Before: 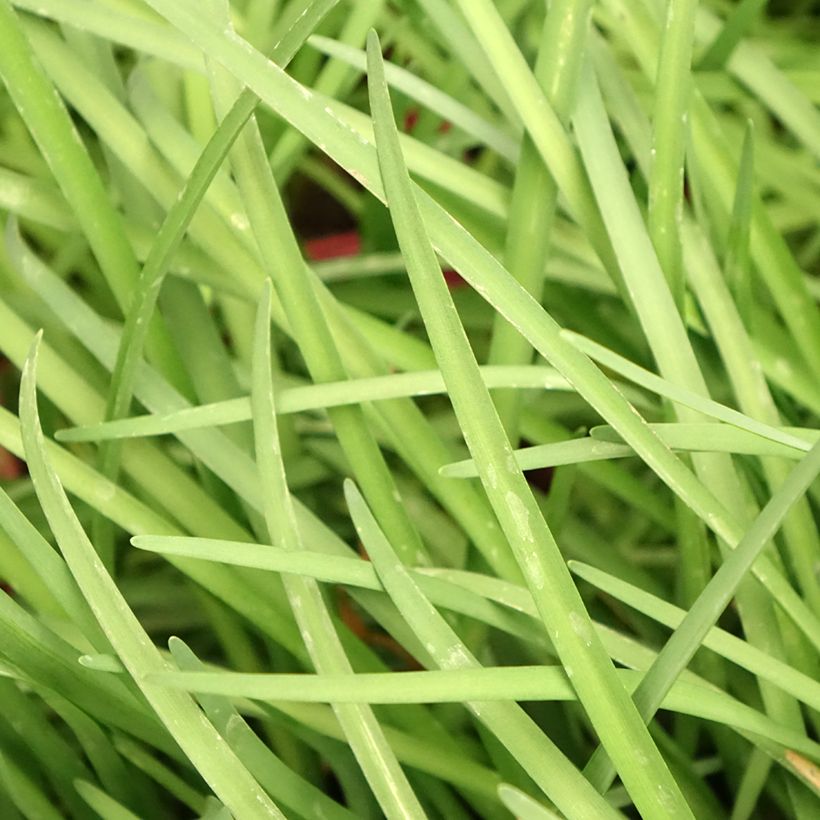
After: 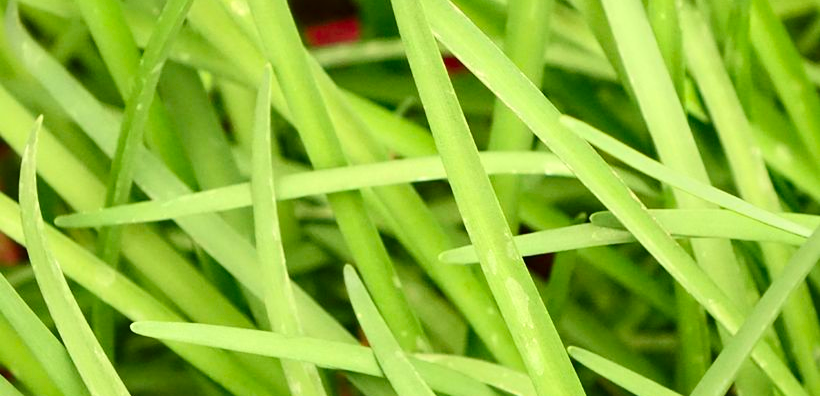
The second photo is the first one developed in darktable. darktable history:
contrast brightness saturation: contrast 0.176, saturation 0.307
crop and rotate: top 26.244%, bottom 25.413%
